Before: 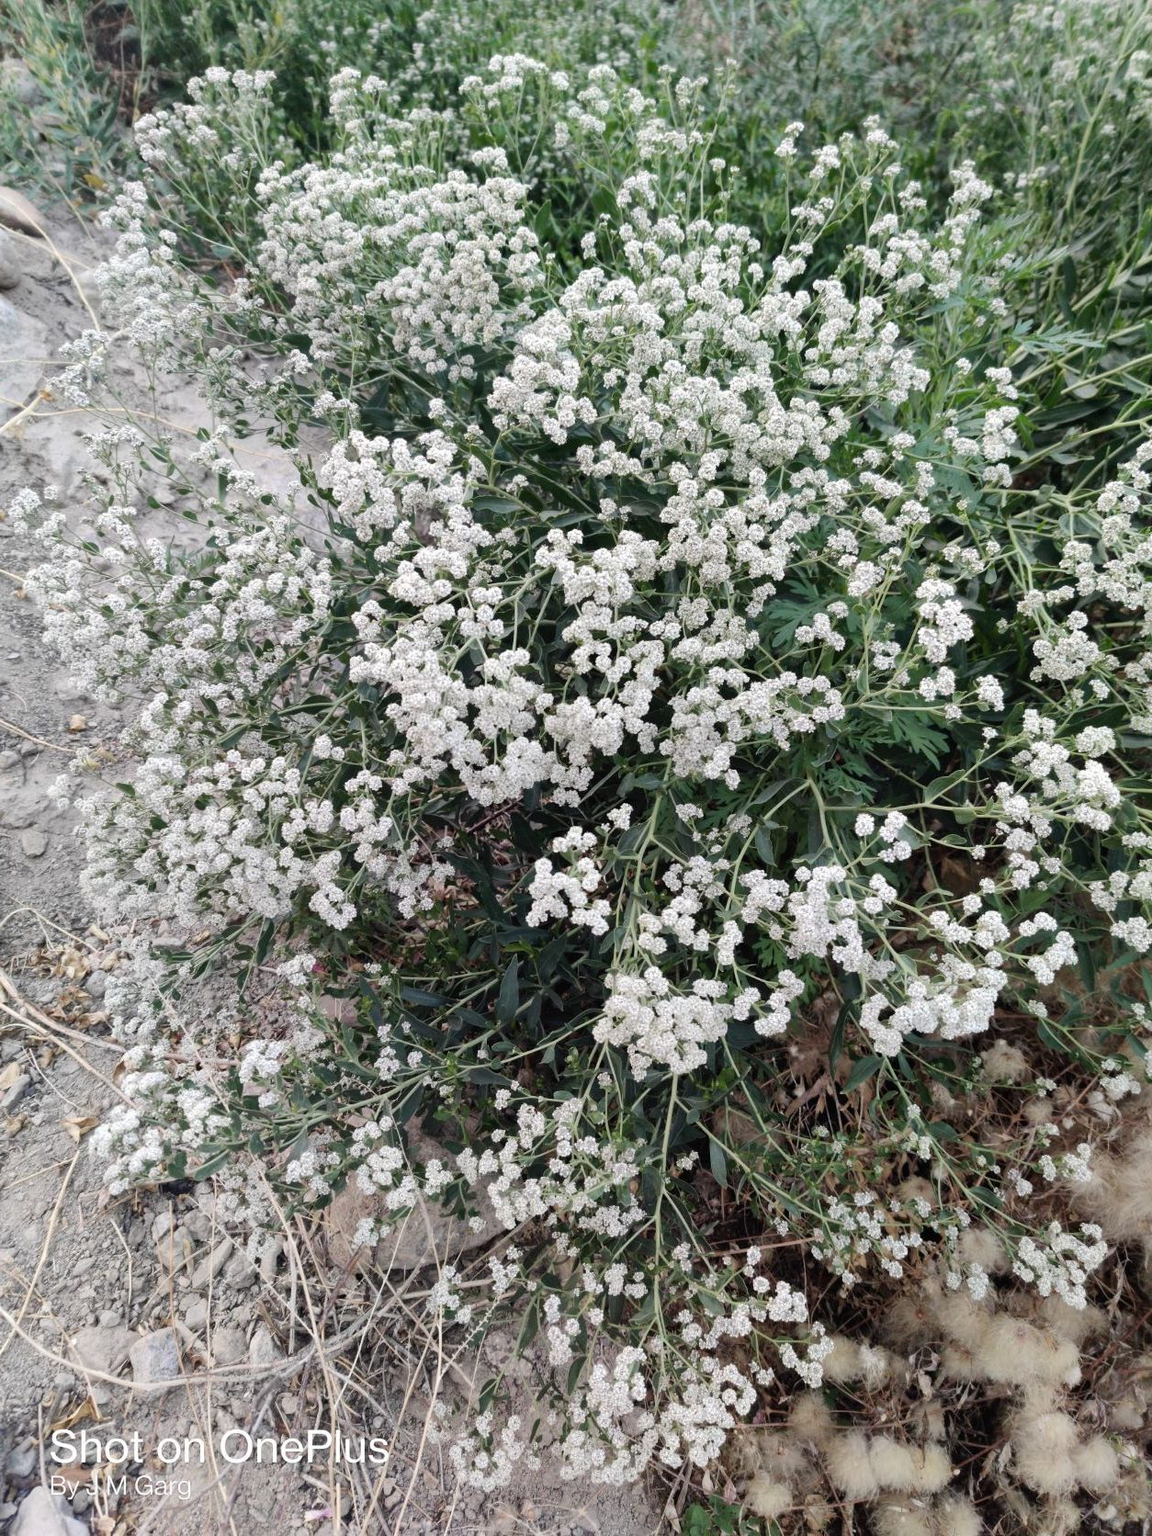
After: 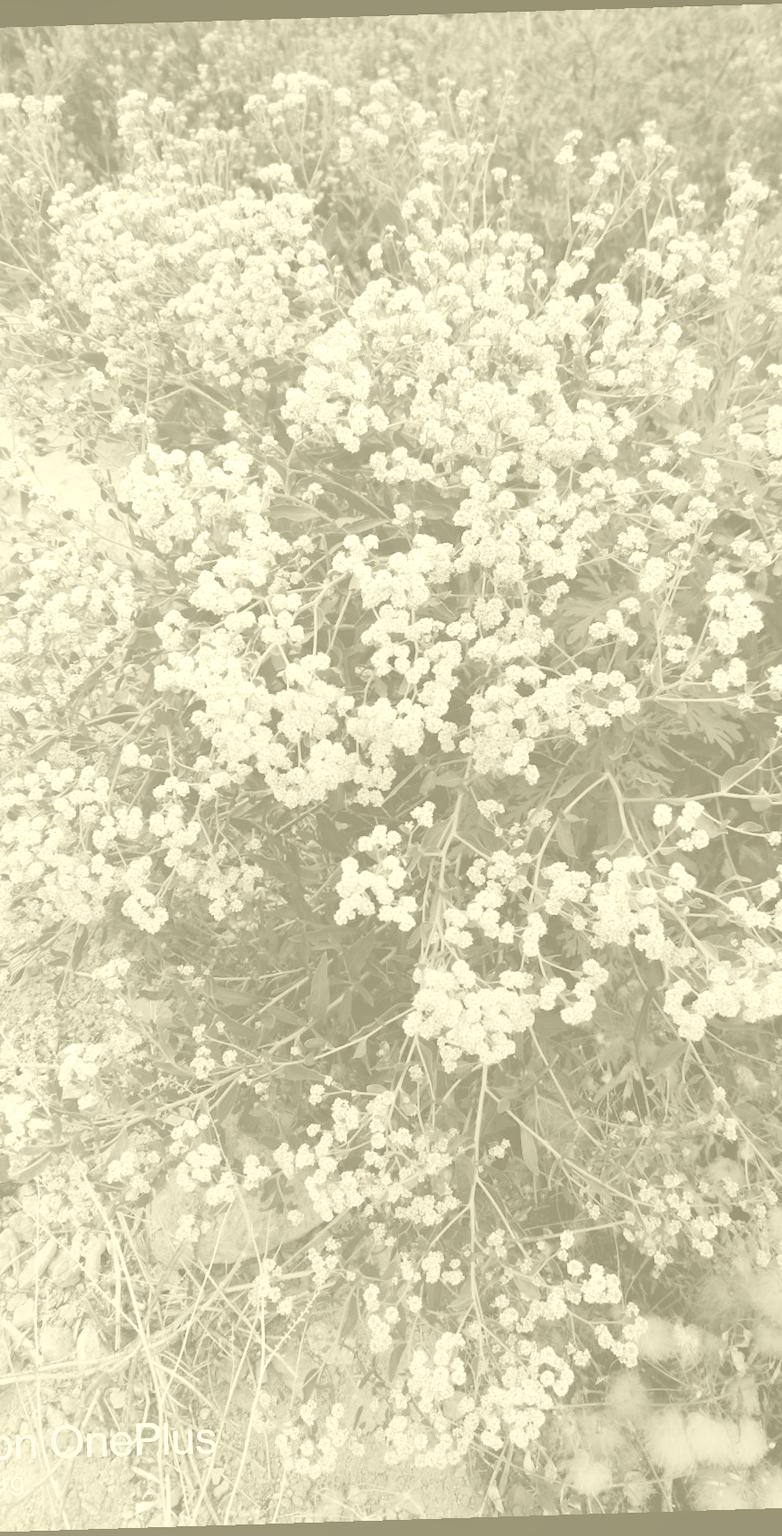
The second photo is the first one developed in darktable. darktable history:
crop and rotate: left 17.732%, right 15.423%
colorize: hue 43.2°, saturation 40%, version 1
rotate and perspective: rotation -1.75°, automatic cropping off
white balance: red 1.467, blue 0.684
local contrast: detail 69%
